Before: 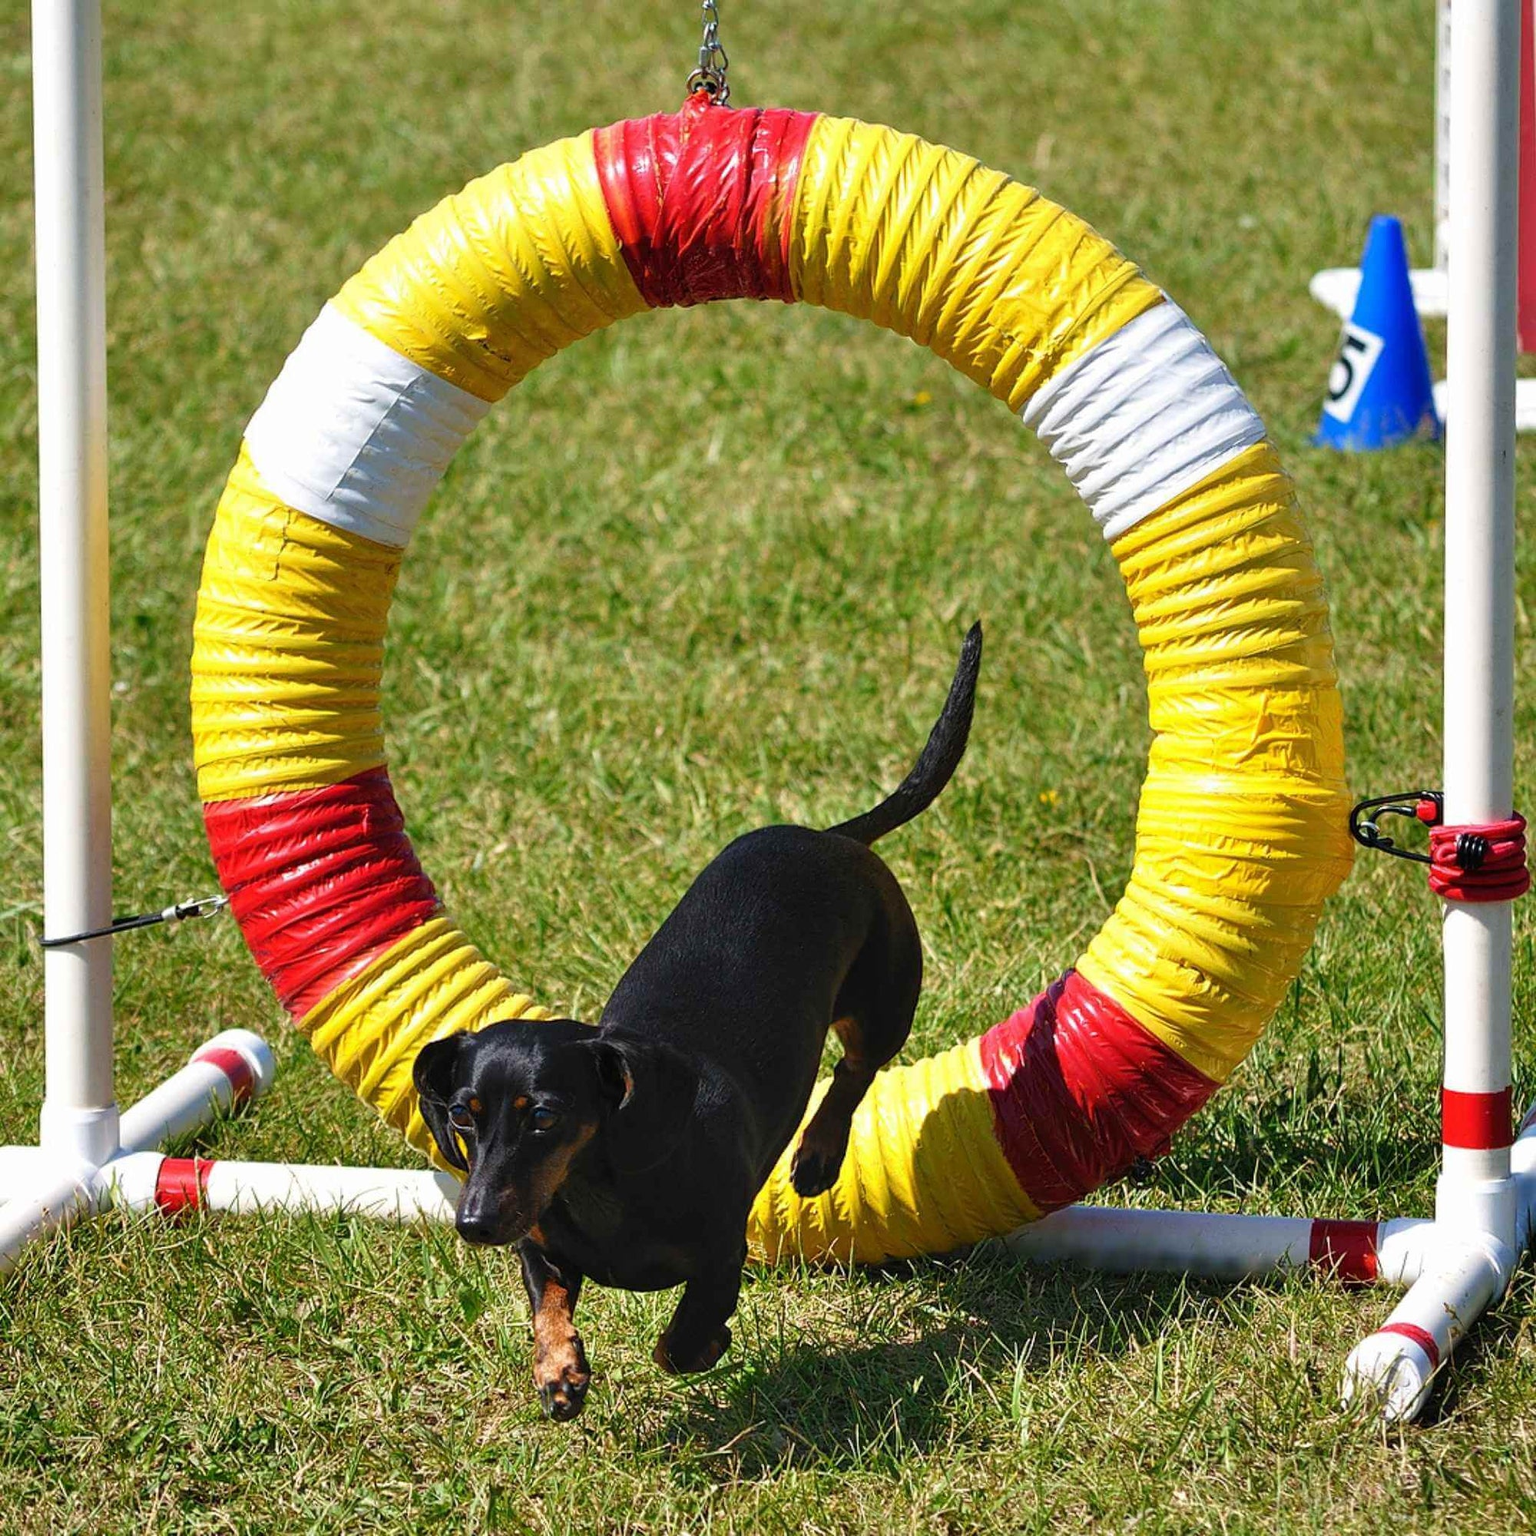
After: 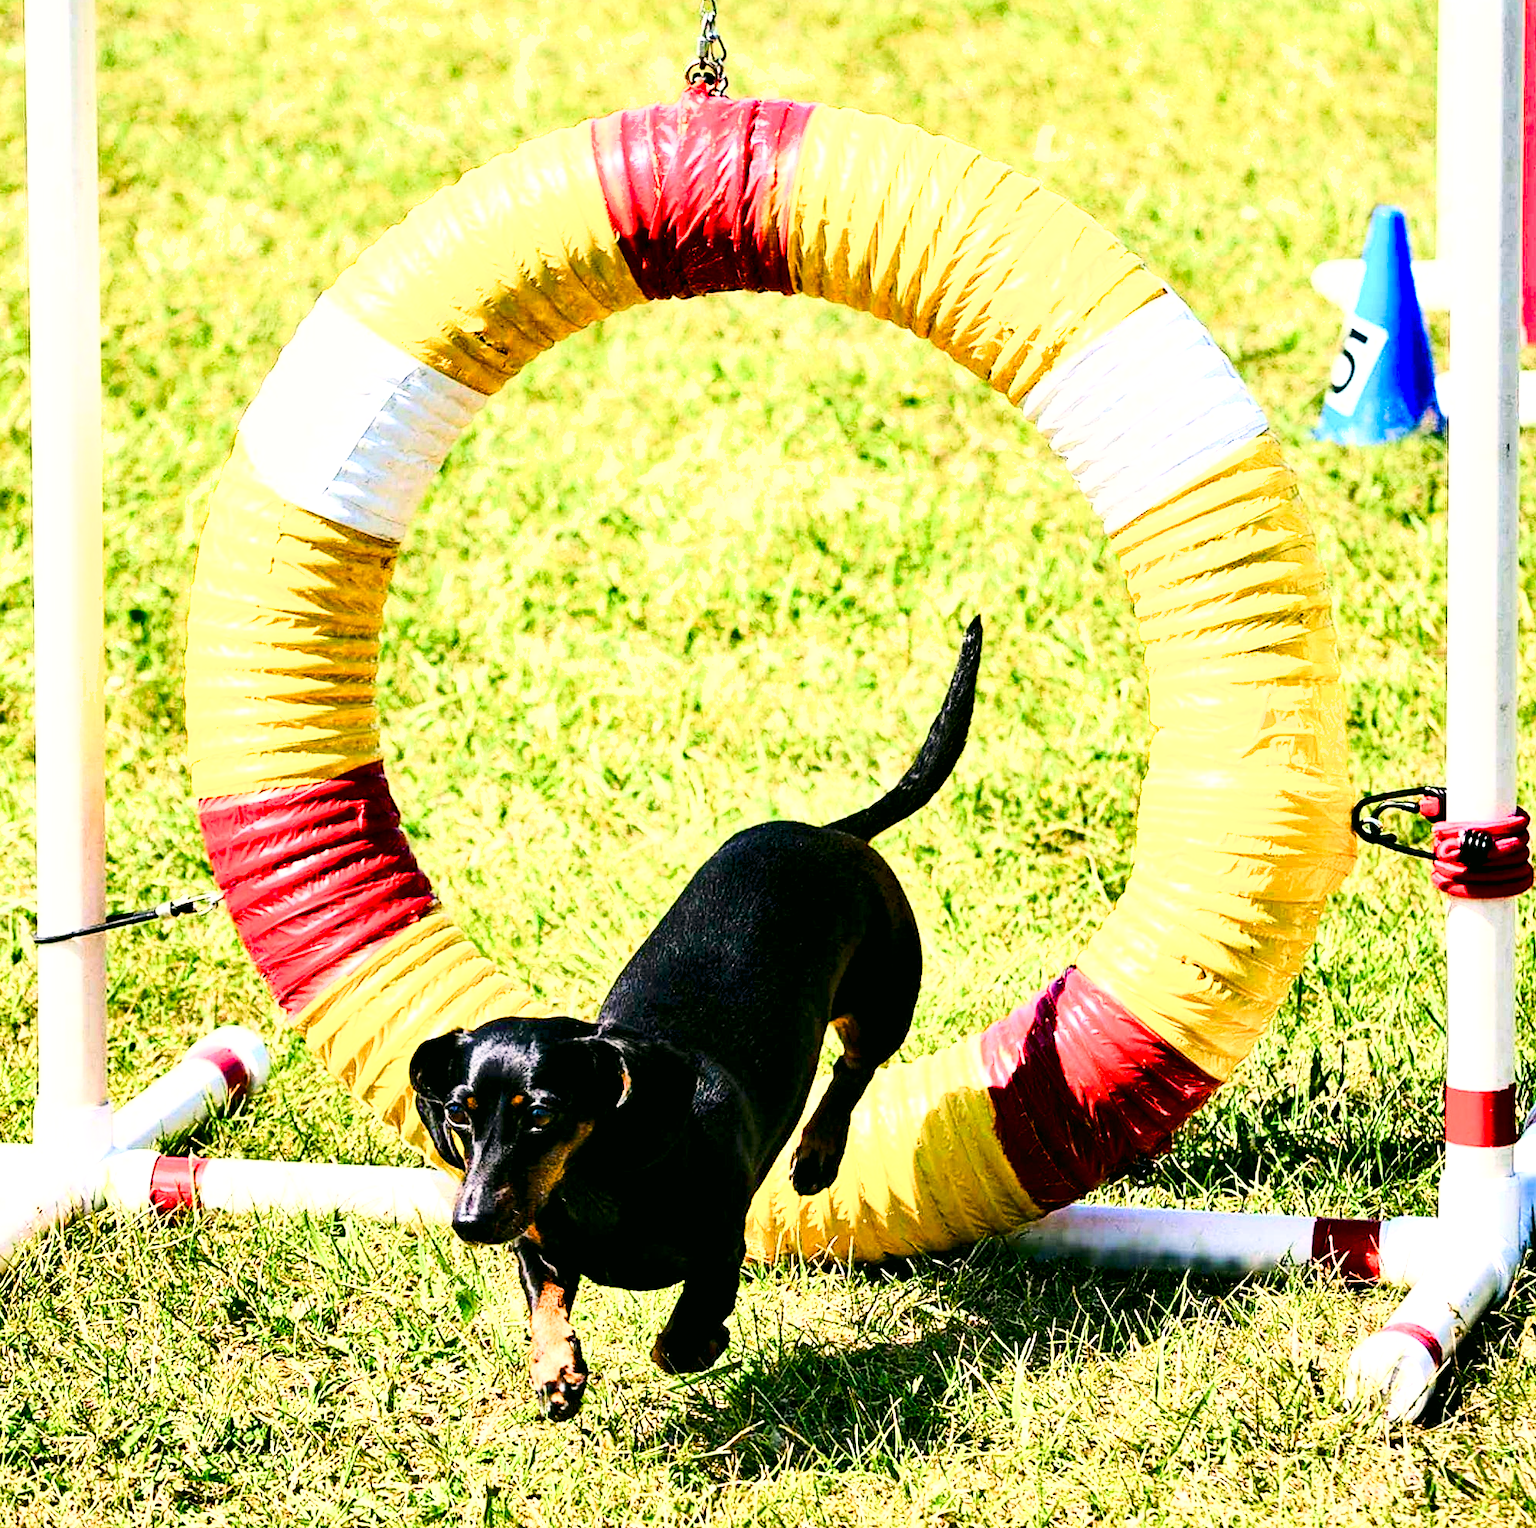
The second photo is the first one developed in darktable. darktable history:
tone equalizer: -8 EV -0.767 EV, -7 EV -0.713 EV, -6 EV -0.598 EV, -5 EV -0.406 EV, -3 EV 0.375 EV, -2 EV 0.6 EV, -1 EV 0.682 EV, +0 EV 0.771 EV, edges refinement/feathering 500, mask exposure compensation -1.57 EV, preserve details no
shadows and highlights: shadows 47.55, highlights -42.04, soften with gaussian
base curve: curves: ch0 [(0, 0) (0.032, 0.037) (0.105, 0.228) (0.435, 0.76) (0.856, 0.983) (1, 1)]
color correction: highlights a* 4.43, highlights b* 4.95, shadows a* -7.15, shadows b* 4.62
color balance rgb: power › hue 309.84°, perceptual saturation grading › global saturation 20%, perceptual saturation grading › highlights -50.395%, perceptual saturation grading › shadows 31.112%
crop: left 0.474%, top 0.693%, right 0.225%, bottom 0.47%
exposure: black level correction 0.01, exposure 1 EV, compensate highlight preservation false
